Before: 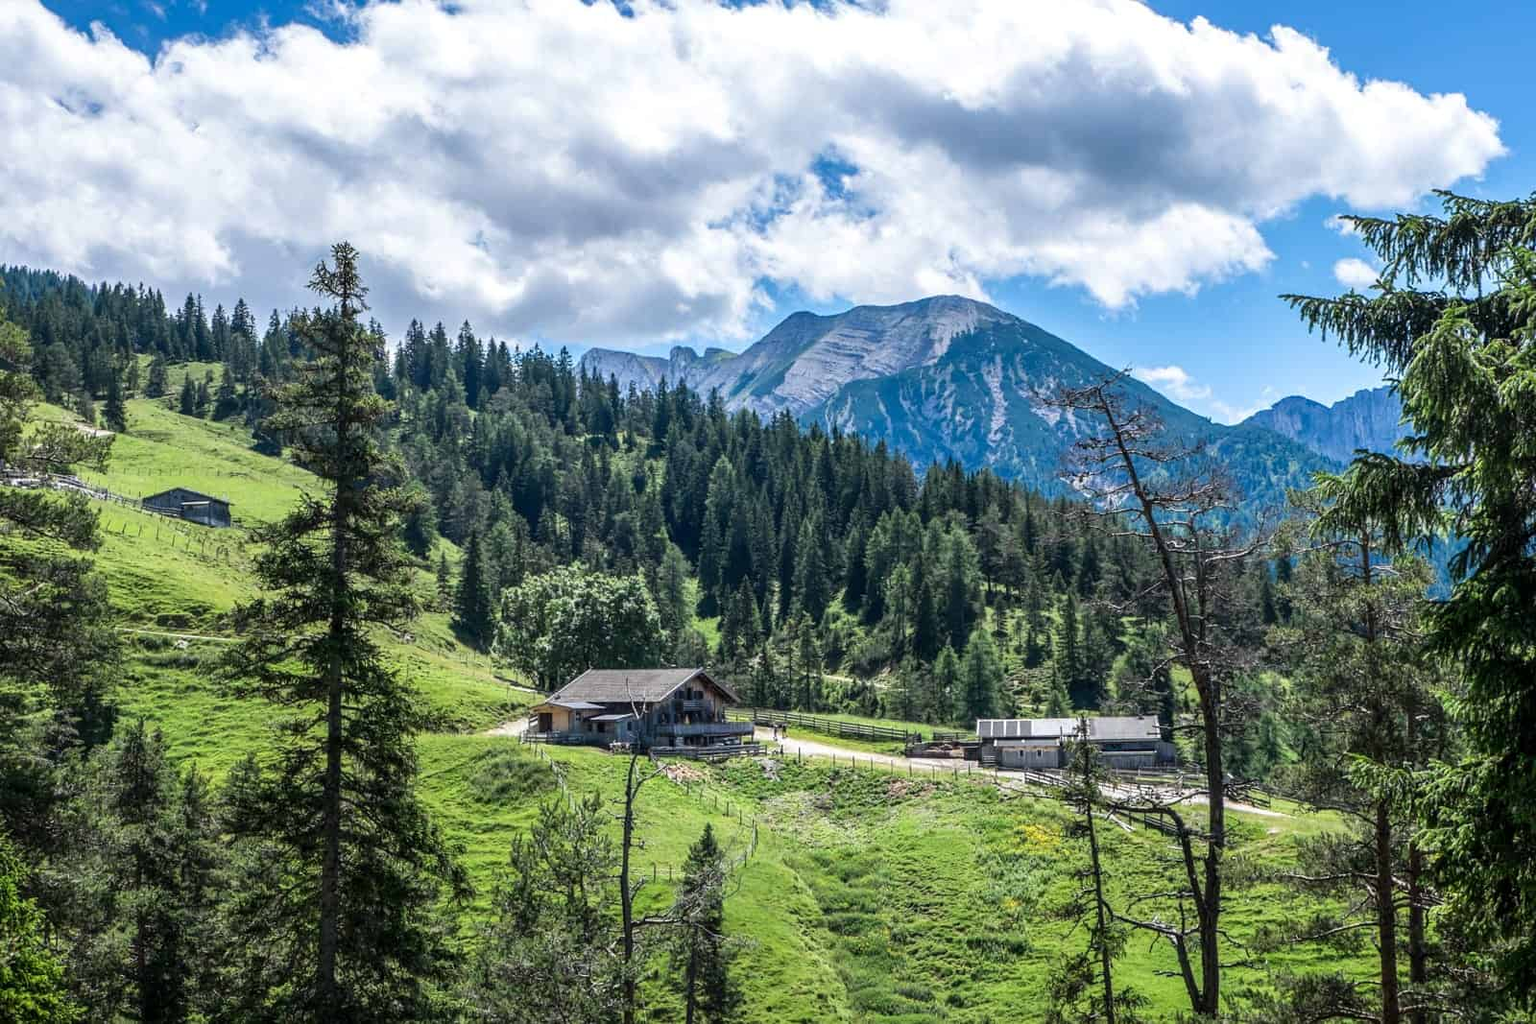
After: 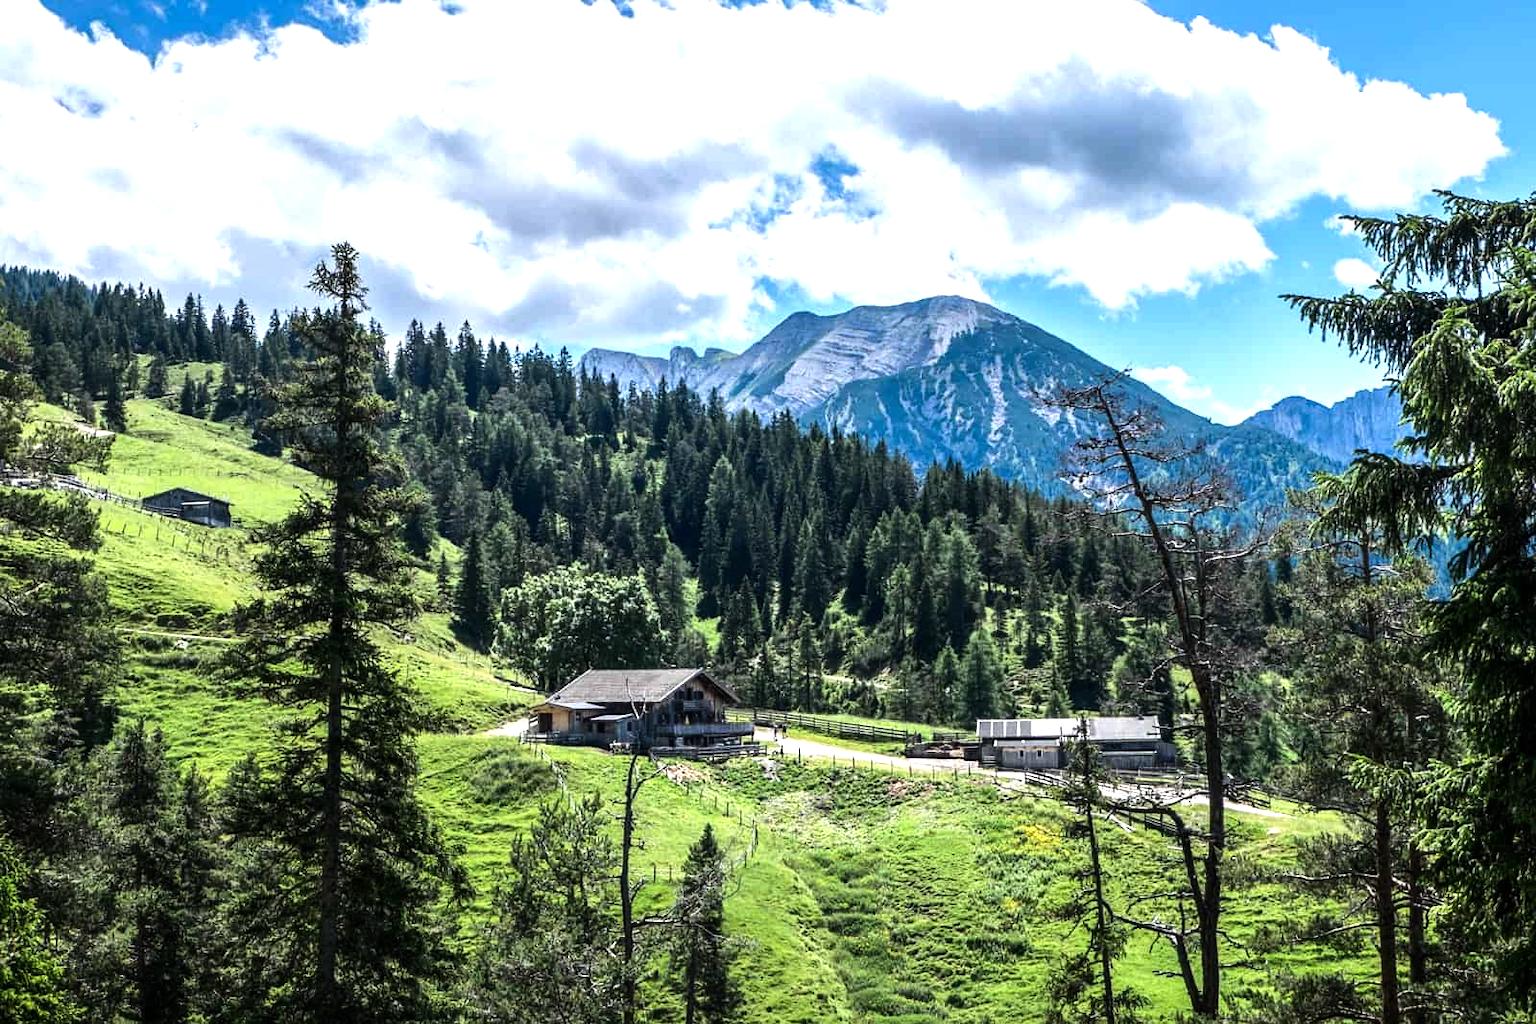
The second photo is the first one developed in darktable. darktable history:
base curve: curves: ch0 [(0, 0) (0.472, 0.455) (1, 1)], preserve colors none
tone equalizer: -8 EV -0.75 EV, -7 EV -0.7 EV, -6 EV -0.6 EV, -5 EV -0.4 EV, -3 EV 0.4 EV, -2 EV 0.6 EV, -1 EV 0.7 EV, +0 EV 0.75 EV, edges refinement/feathering 500, mask exposure compensation -1.57 EV, preserve details no
